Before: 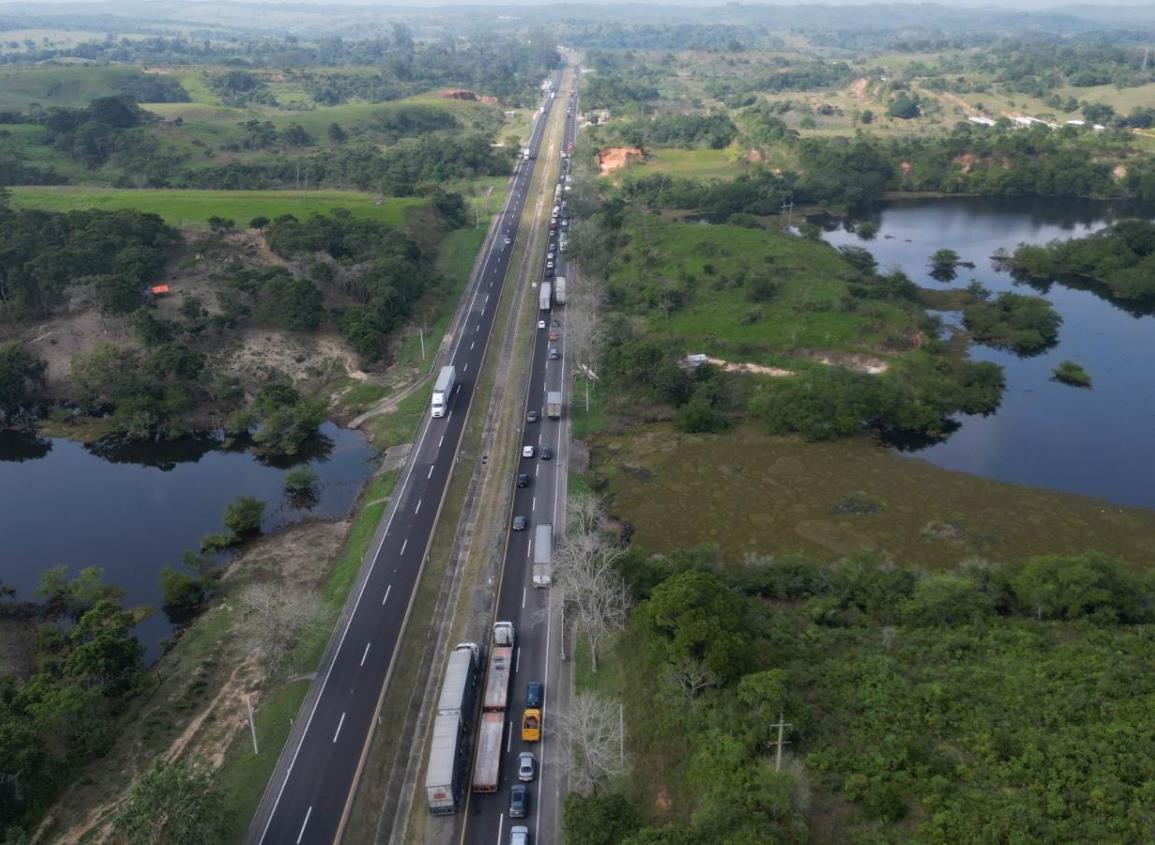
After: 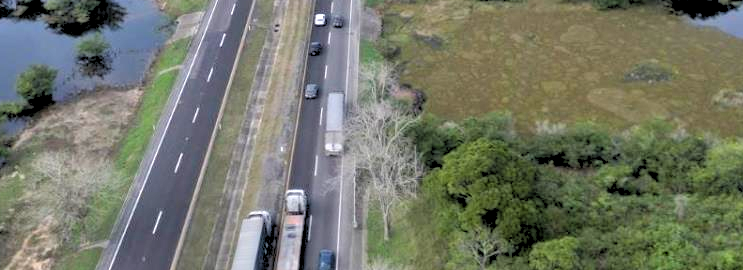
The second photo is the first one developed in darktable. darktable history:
tone equalizer: -7 EV 0.15 EV, -6 EV 0.6 EV, -5 EV 1.15 EV, -4 EV 1.33 EV, -3 EV 1.15 EV, -2 EV 0.6 EV, -1 EV 0.15 EV, mask exposure compensation -0.5 EV
crop: left 18.091%, top 51.13%, right 17.525%, bottom 16.85%
exposure: exposure 0.014 EV, compensate highlight preservation false
rgb levels: levels [[0.029, 0.461, 0.922], [0, 0.5, 1], [0, 0.5, 1]]
